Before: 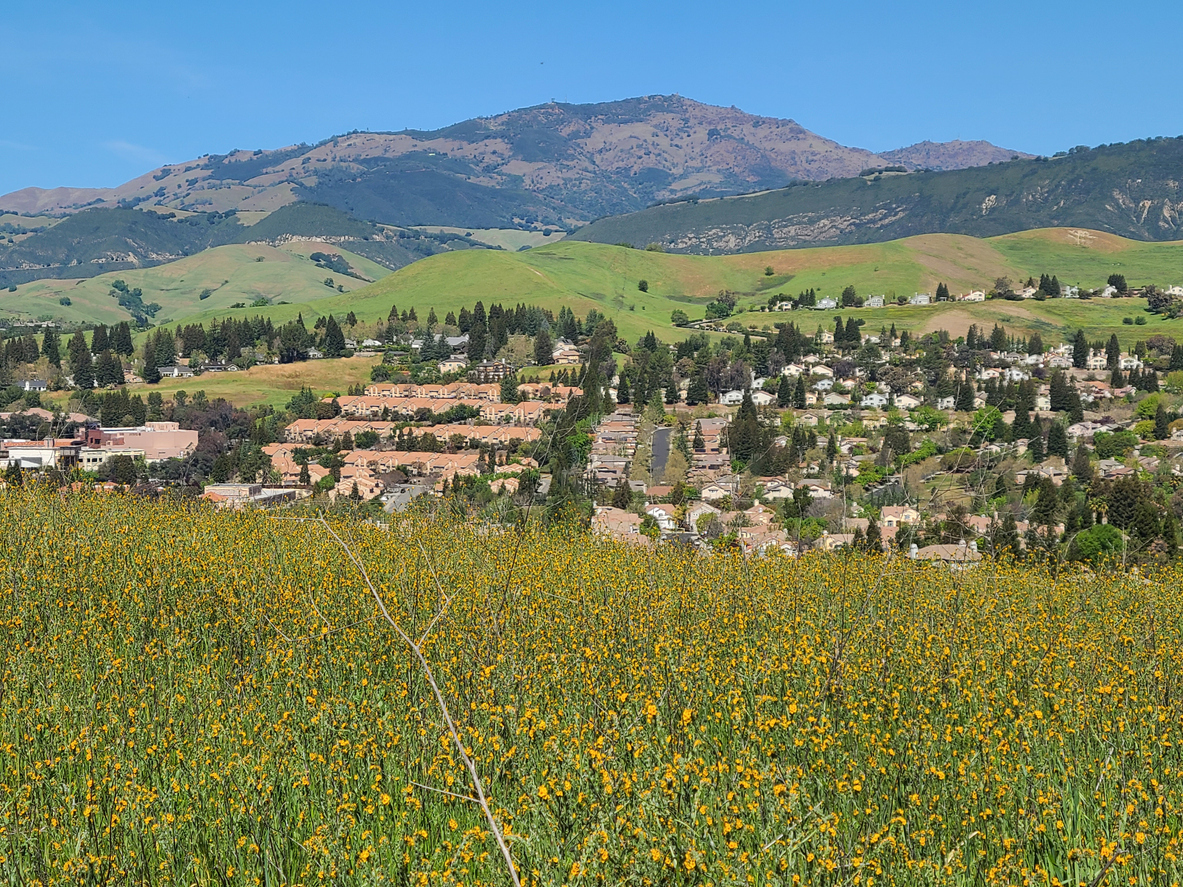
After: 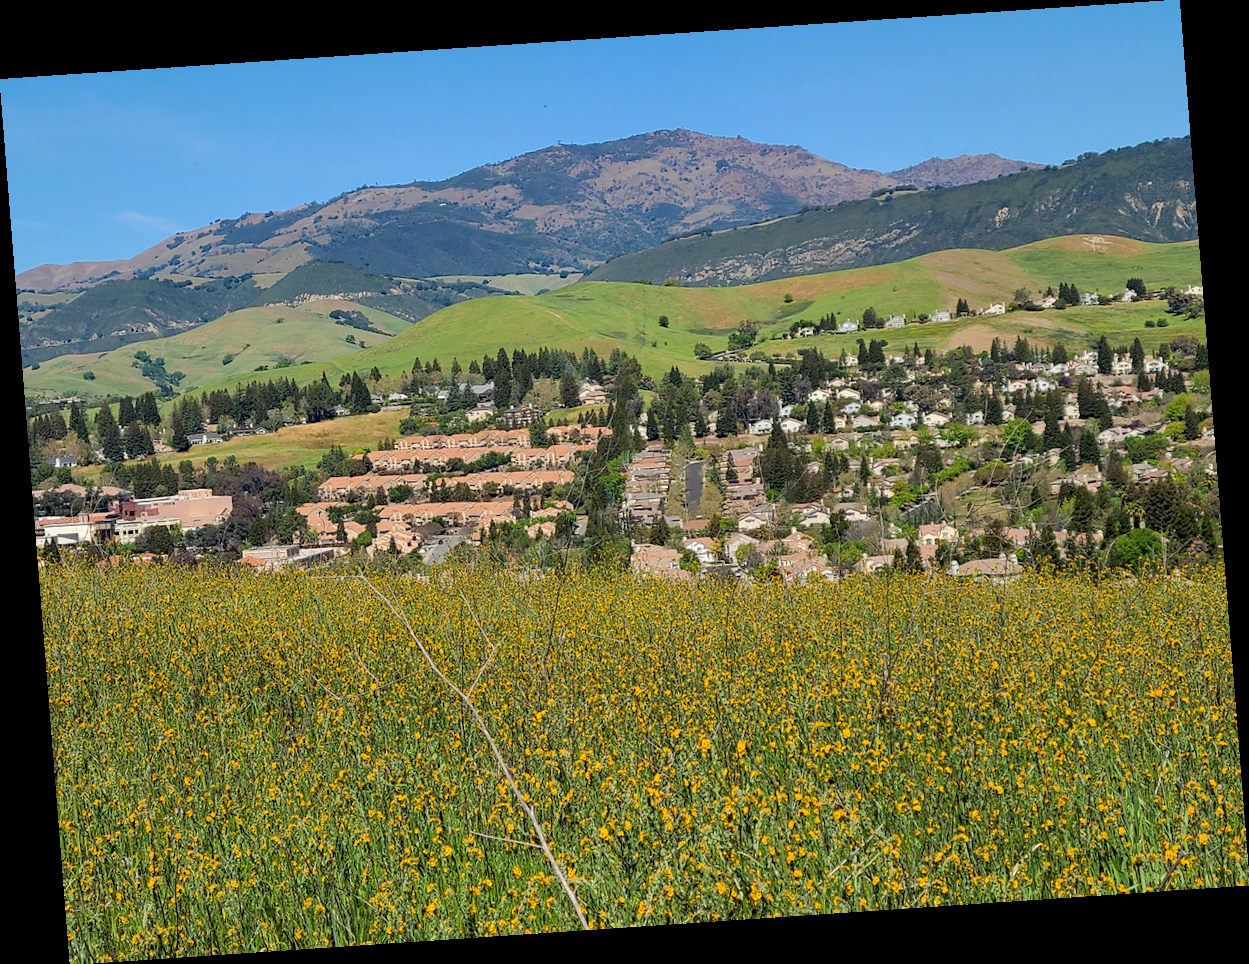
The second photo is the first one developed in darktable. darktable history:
exposure: black level correction 0.007, compensate highlight preservation false
rotate and perspective: rotation -4.2°, shear 0.006, automatic cropping off
haze removal: compatibility mode true, adaptive false
